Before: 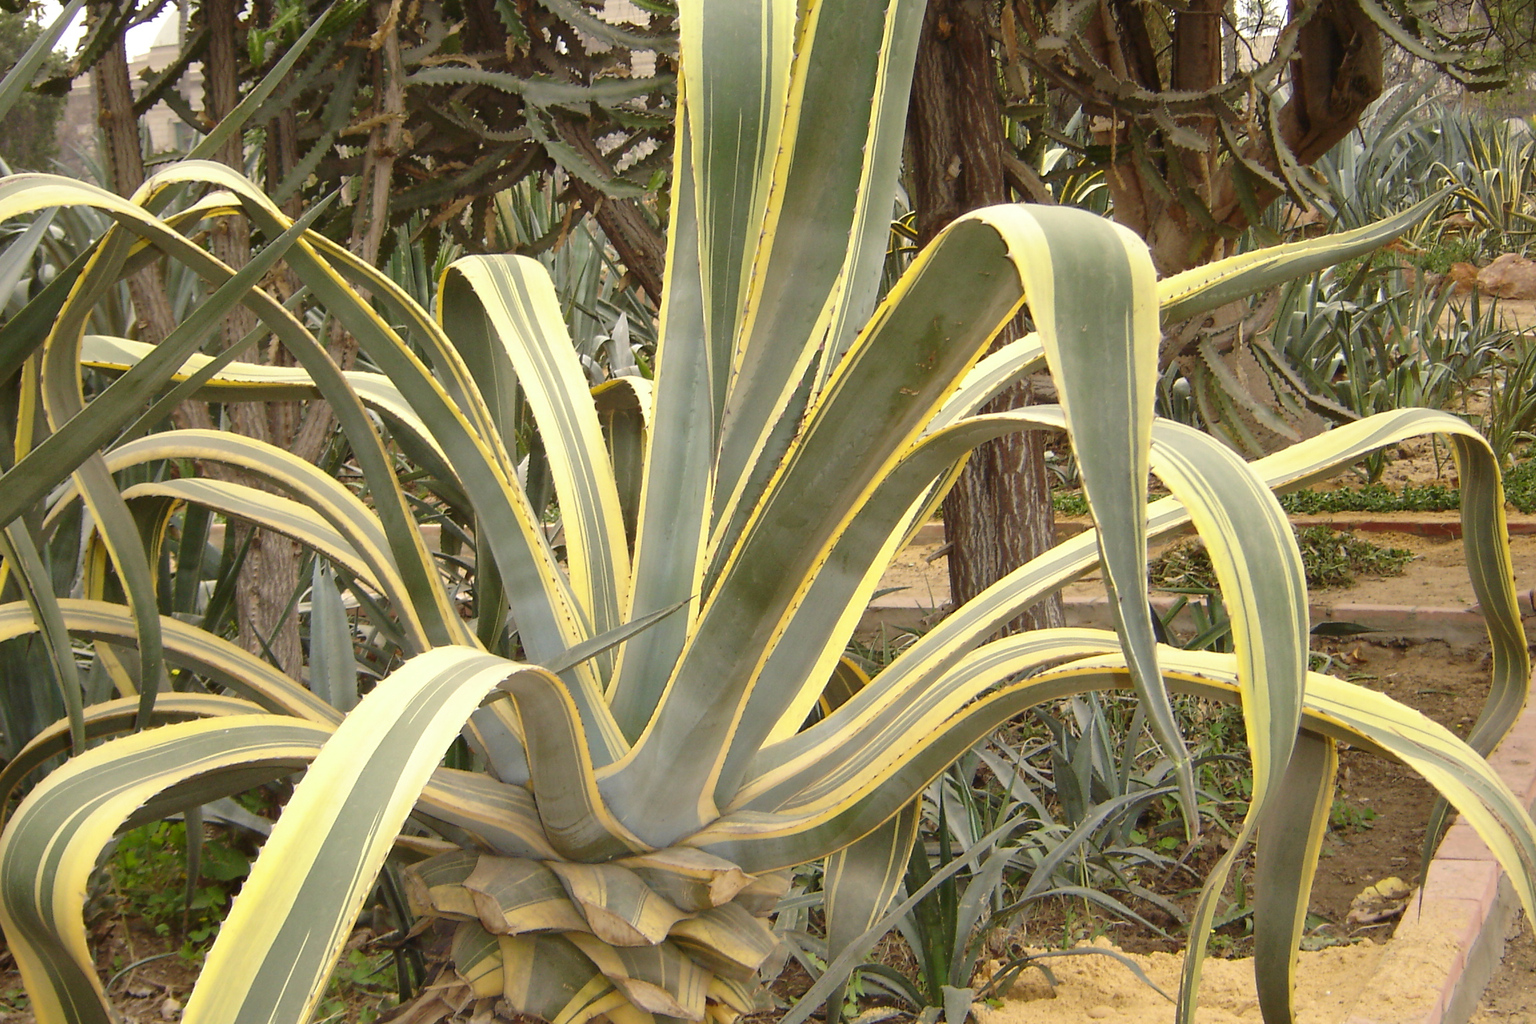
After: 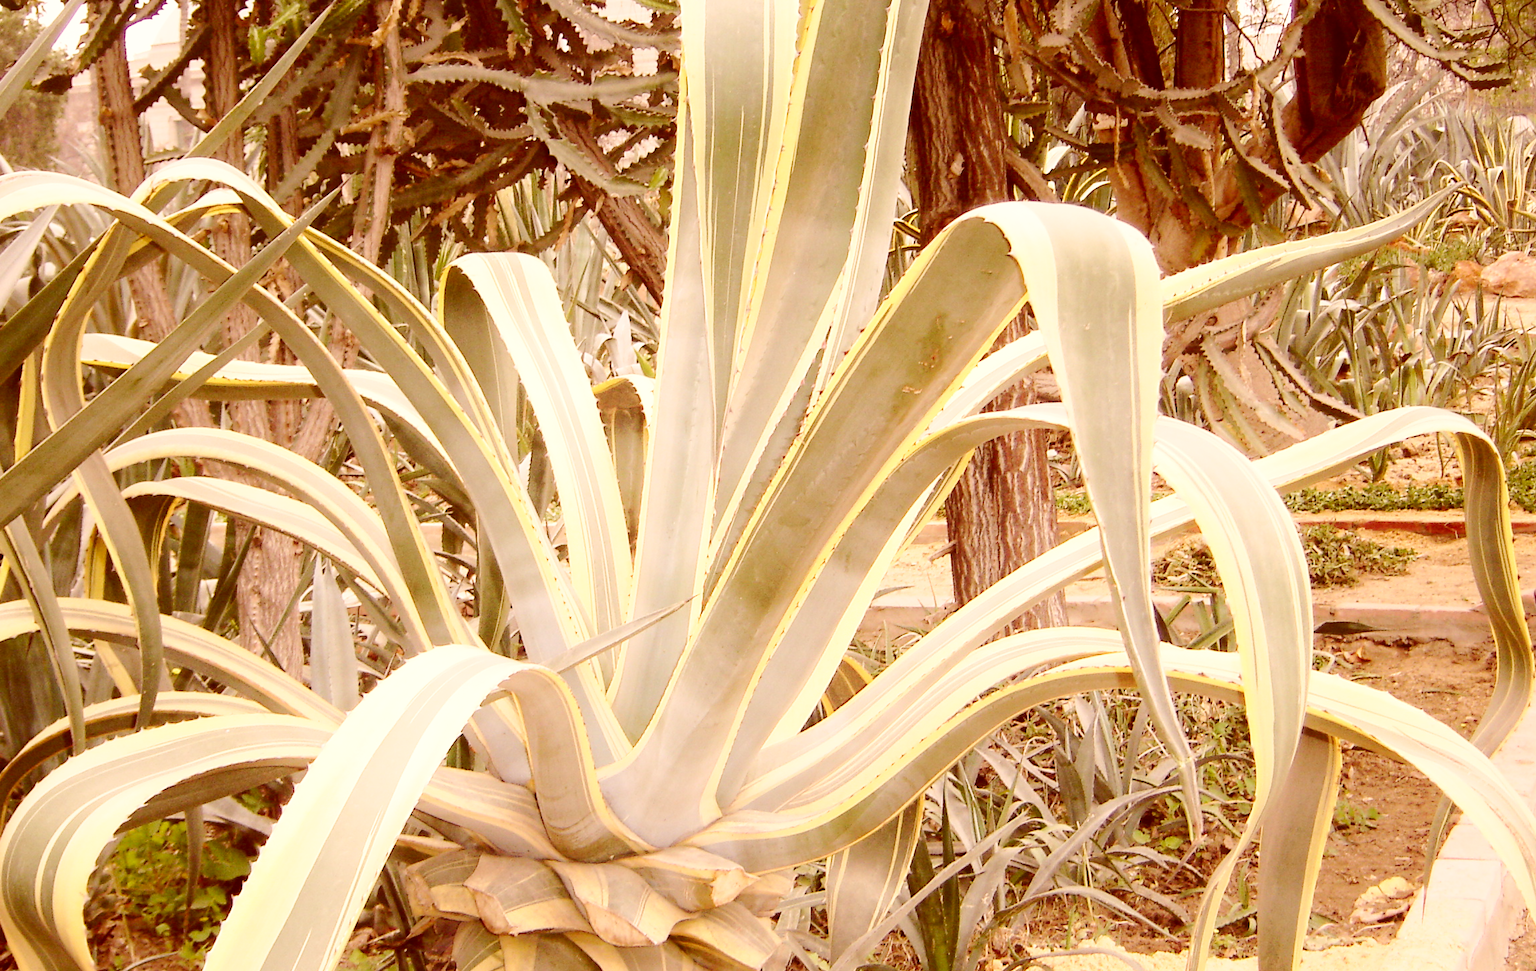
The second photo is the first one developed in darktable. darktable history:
color correction: highlights a* 9.43, highlights b* 8.99, shadows a* 39.81, shadows b* 39.34, saturation 0.772
shadows and highlights: shadows -24.32, highlights 50.83, soften with gaussian
crop: top 0.31%, right 0.257%, bottom 5.009%
base curve: curves: ch0 [(0, 0) (0.028, 0.03) (0.121, 0.232) (0.46, 0.748) (0.859, 0.968) (1, 1)], preserve colors none
exposure: exposure 0.226 EV, compensate highlight preservation false
